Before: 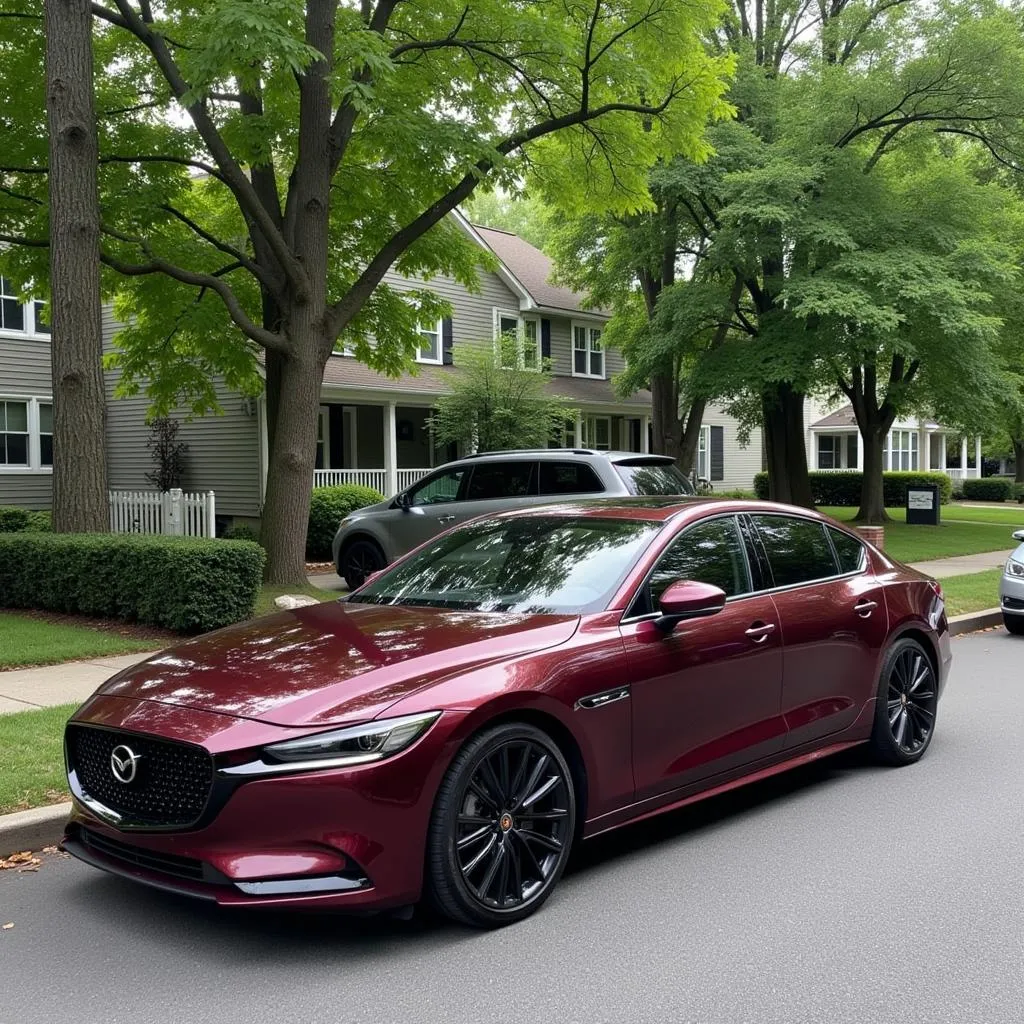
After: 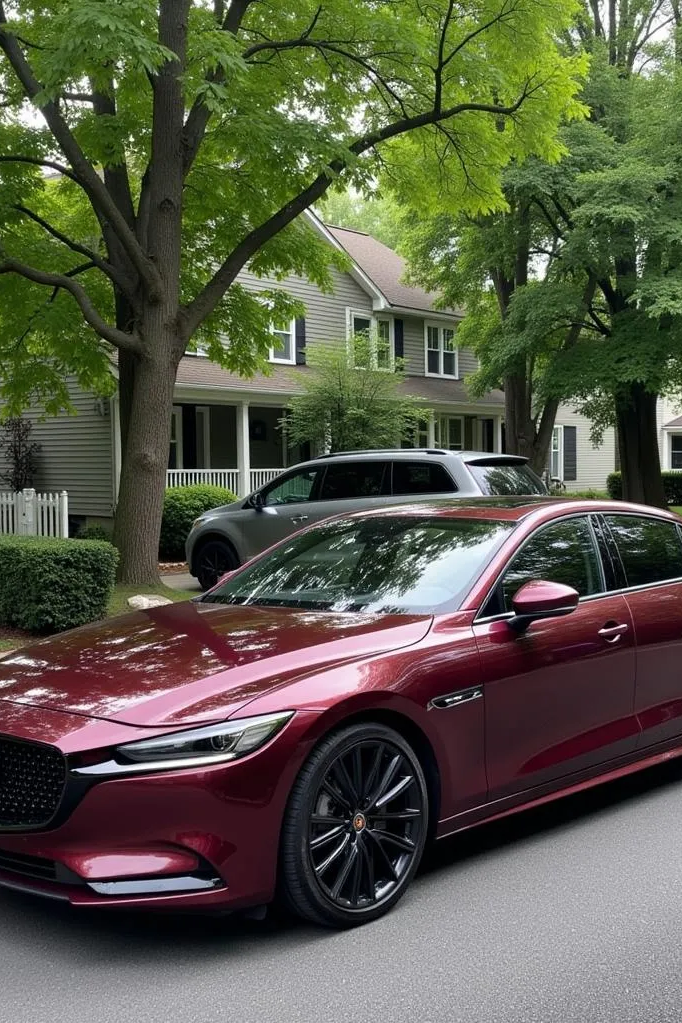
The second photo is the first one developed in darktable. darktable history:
crop and rotate: left 14.448%, right 18.894%
shadows and highlights: shadows 24.29, highlights -77.44, soften with gaussian
